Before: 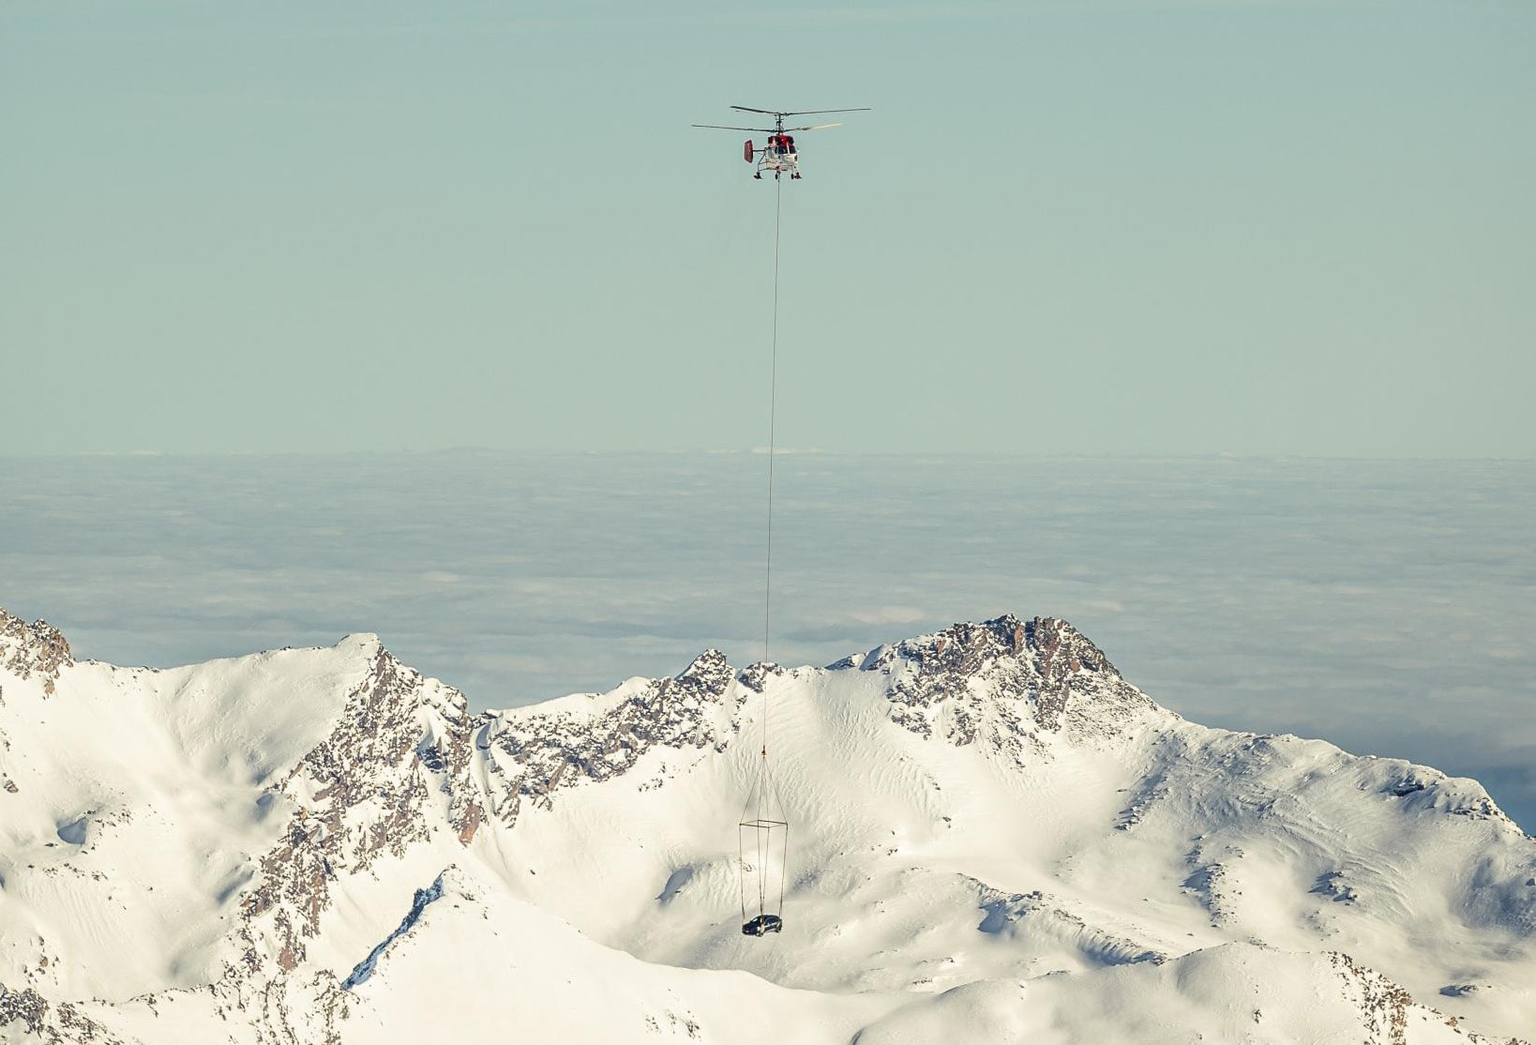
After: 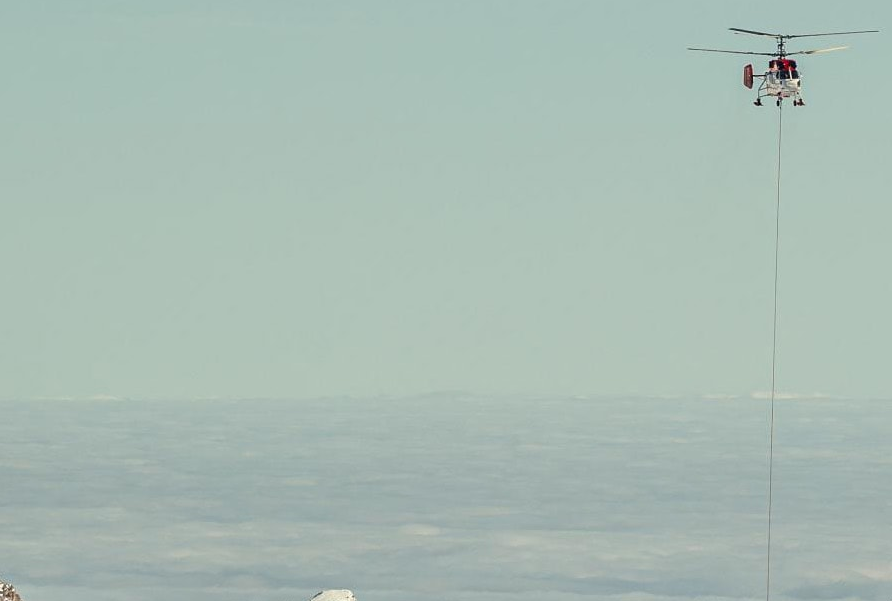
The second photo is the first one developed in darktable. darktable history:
crop and rotate: left 3.058%, top 7.691%, right 42.437%, bottom 38.276%
